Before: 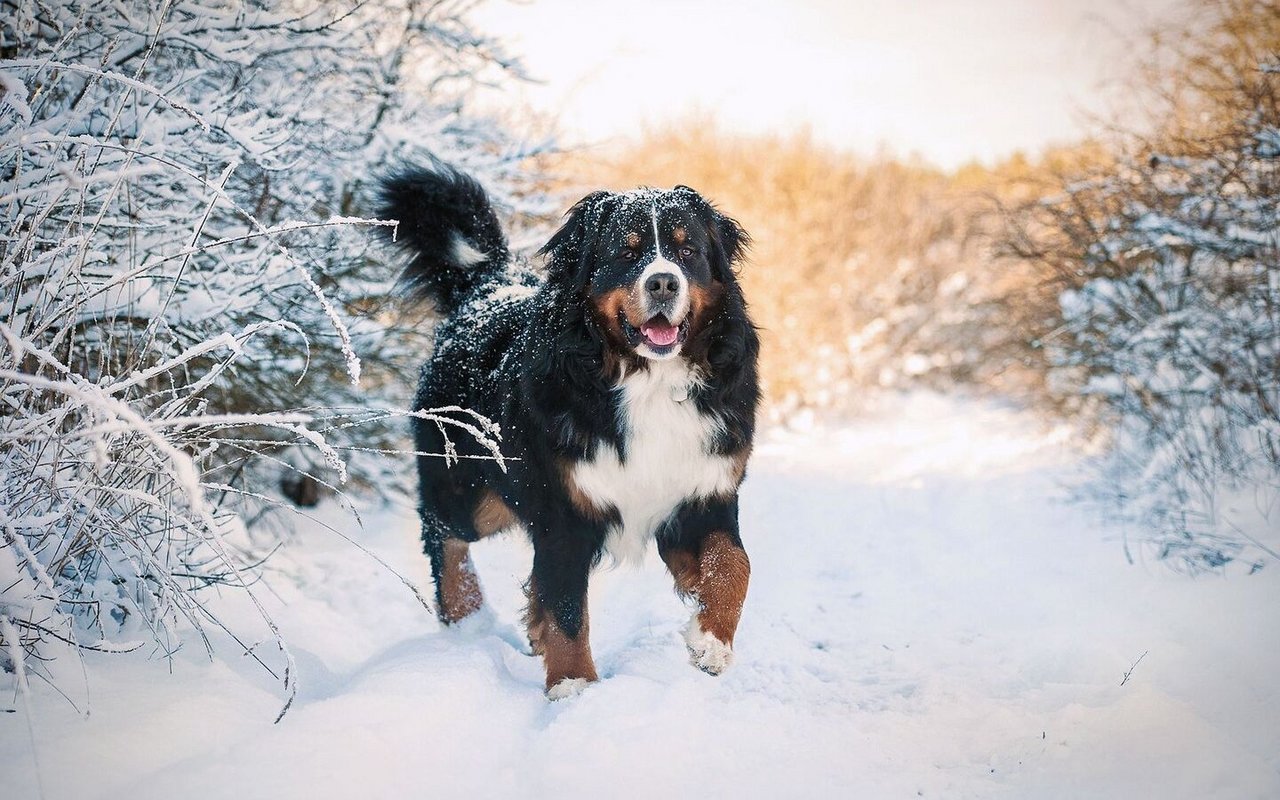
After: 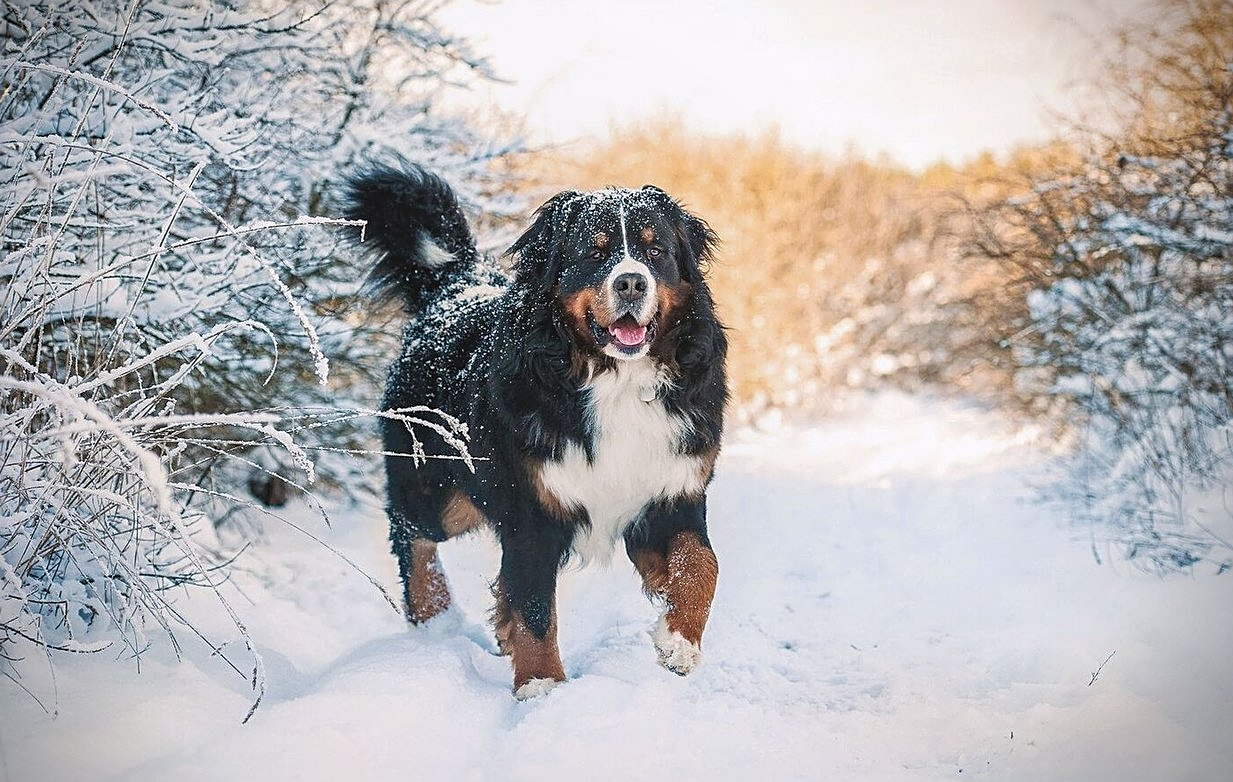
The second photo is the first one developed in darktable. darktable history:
sharpen: on, module defaults
crop and rotate: left 2.536%, right 1.107%, bottom 2.246%
local contrast: detail 110%
vignetting: fall-off start 97.23%, saturation -0.024, center (-0.033, -0.042), width/height ratio 1.179, unbound false
